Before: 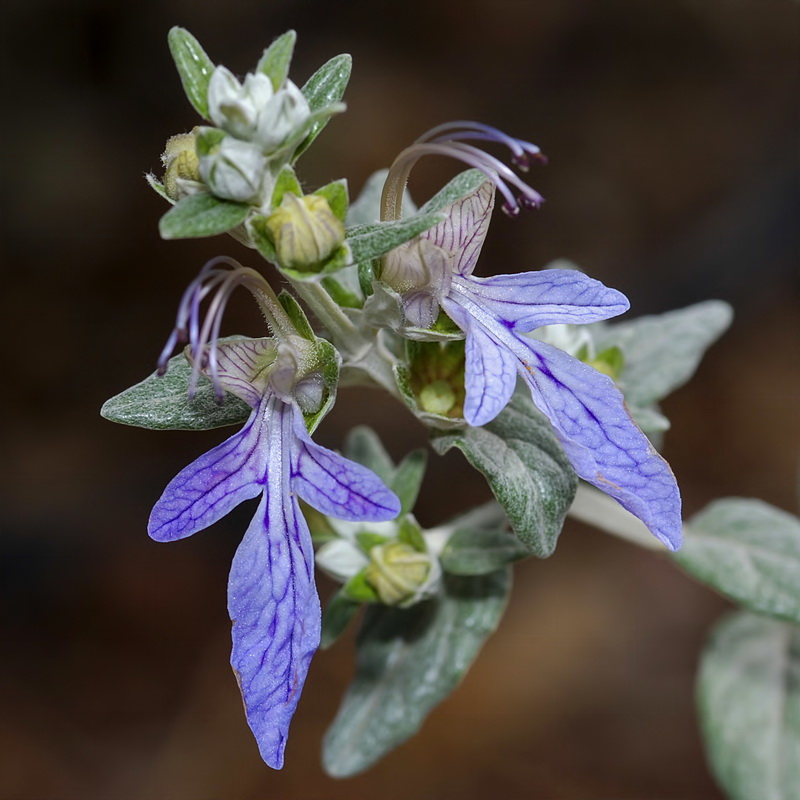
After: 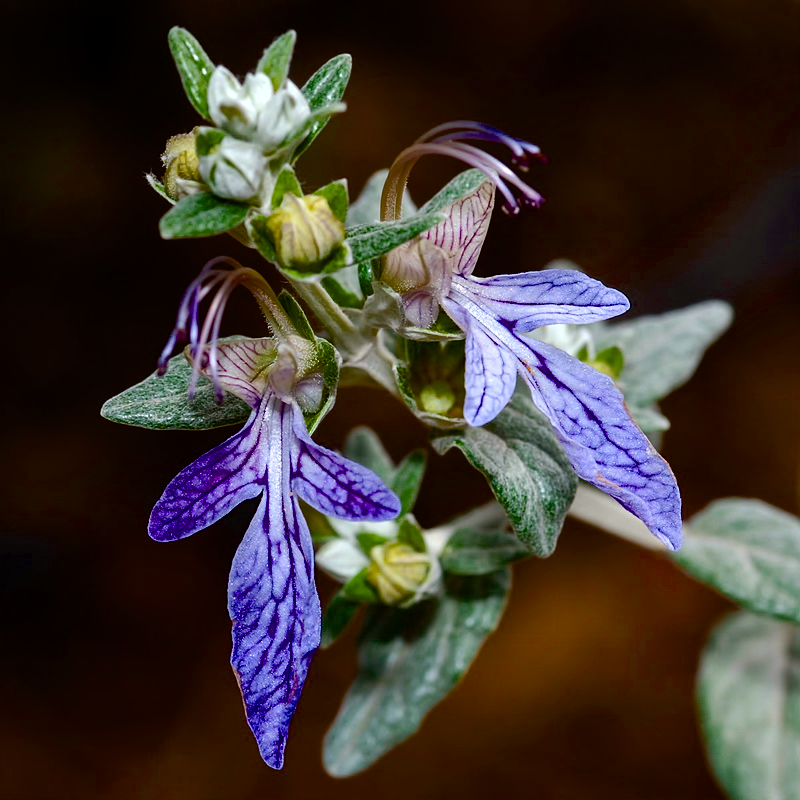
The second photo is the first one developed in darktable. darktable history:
color balance rgb: power › luminance -3.599%, power › chroma 0.585%, power › hue 37.45°, perceptual saturation grading › global saturation 20%, perceptual saturation grading › highlights -25.17%, perceptual saturation grading › shadows 50.05%, perceptual brilliance grading › global brilliance 15.247%, perceptual brilliance grading › shadows -34.252%, global vibrance 10.353%, saturation formula JzAzBz (2021)
